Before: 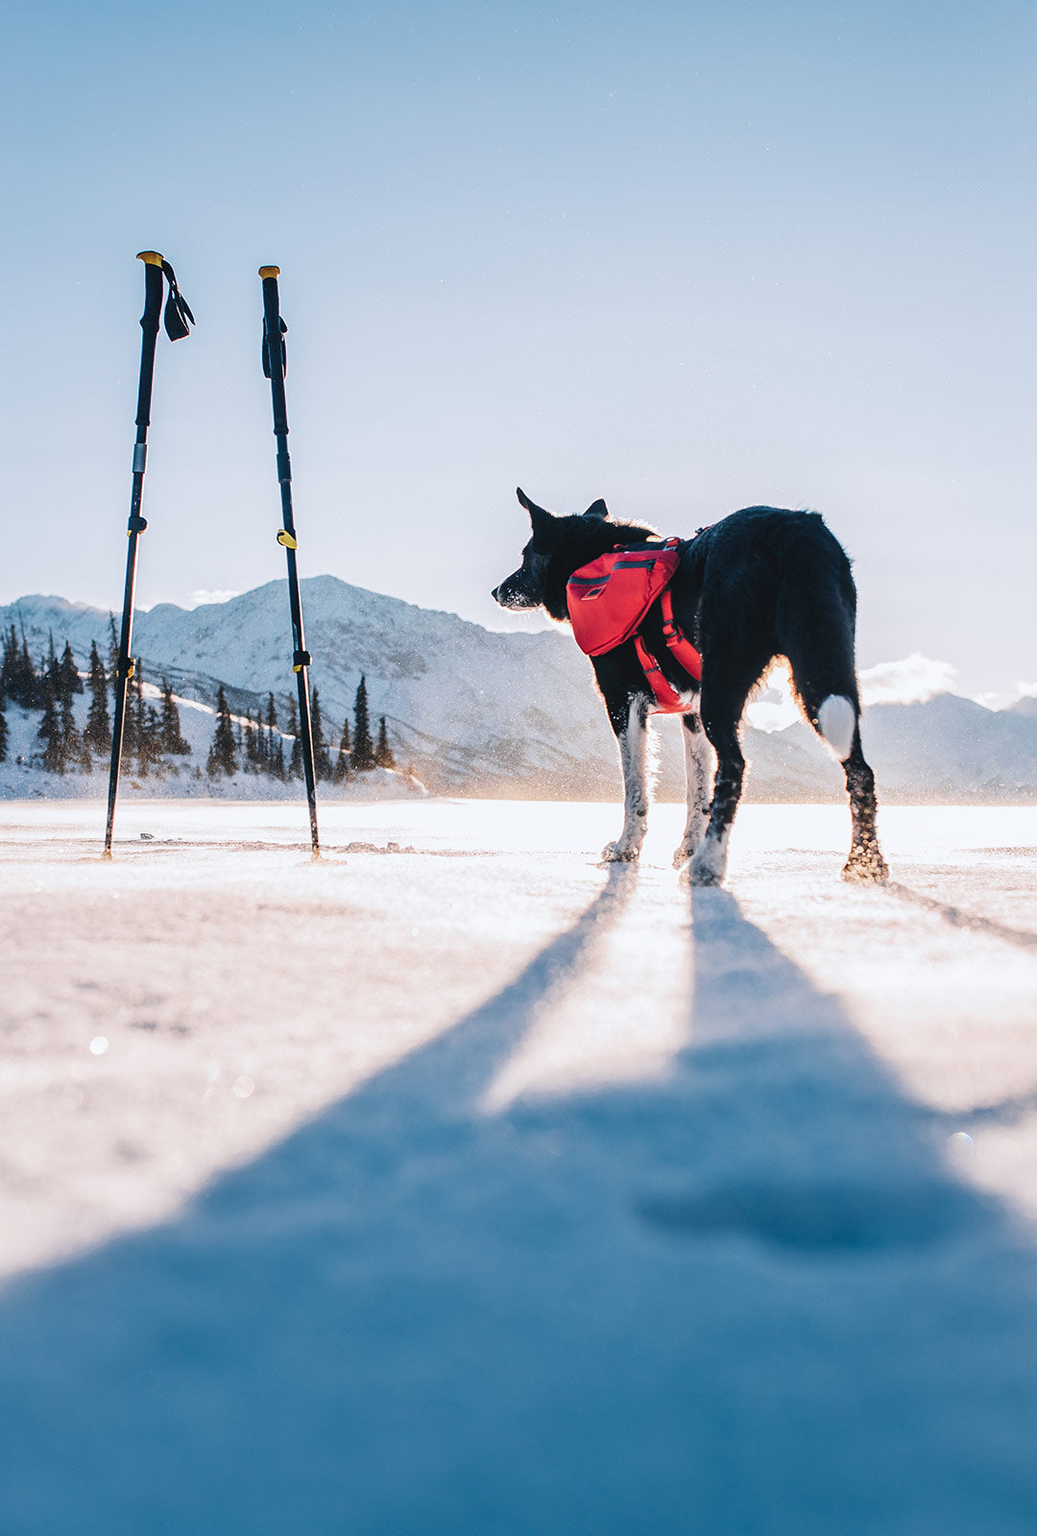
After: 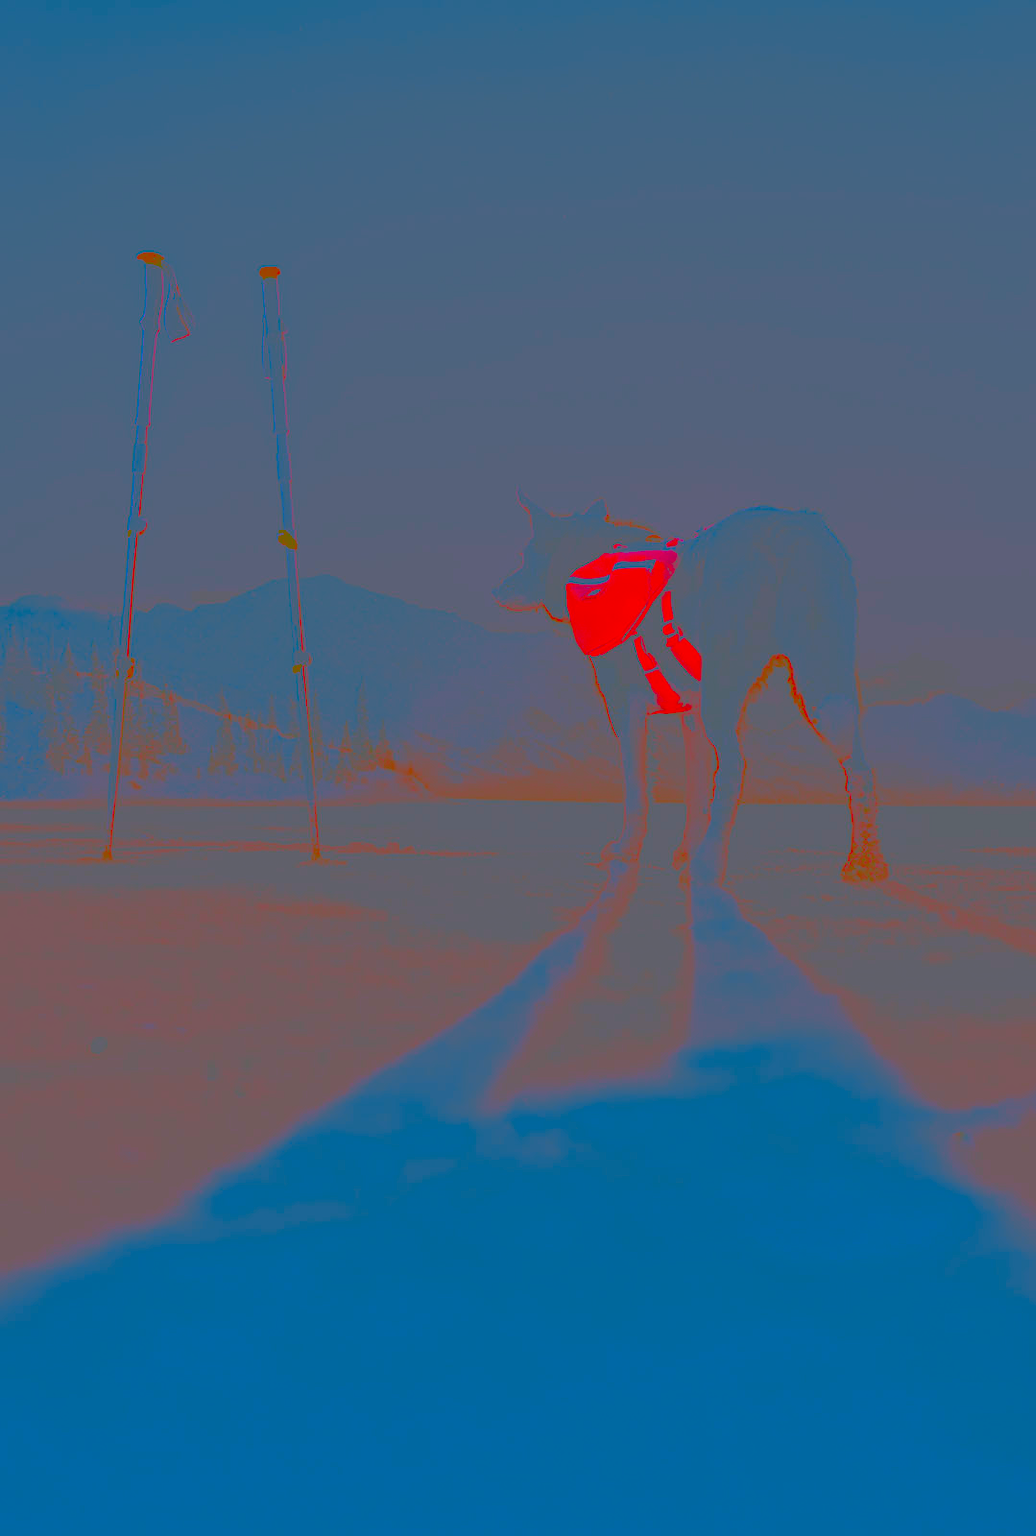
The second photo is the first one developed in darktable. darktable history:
contrast brightness saturation: contrast -0.99, brightness -0.17, saturation 0.75
tone curve: curves: ch0 [(0, 0.036) (0.119, 0.115) (0.461, 0.479) (0.715, 0.767) (0.817, 0.865) (1, 0.998)]; ch1 [(0, 0) (0.377, 0.416) (0.44, 0.461) (0.487, 0.49) (0.514, 0.525) (0.538, 0.561) (0.67, 0.713) (1, 1)]; ch2 [(0, 0) (0.38, 0.405) (0.463, 0.445) (0.492, 0.486) (0.529, 0.533) (0.578, 0.59) (0.653, 0.698) (1, 1)], color space Lab, independent channels, preserve colors none
